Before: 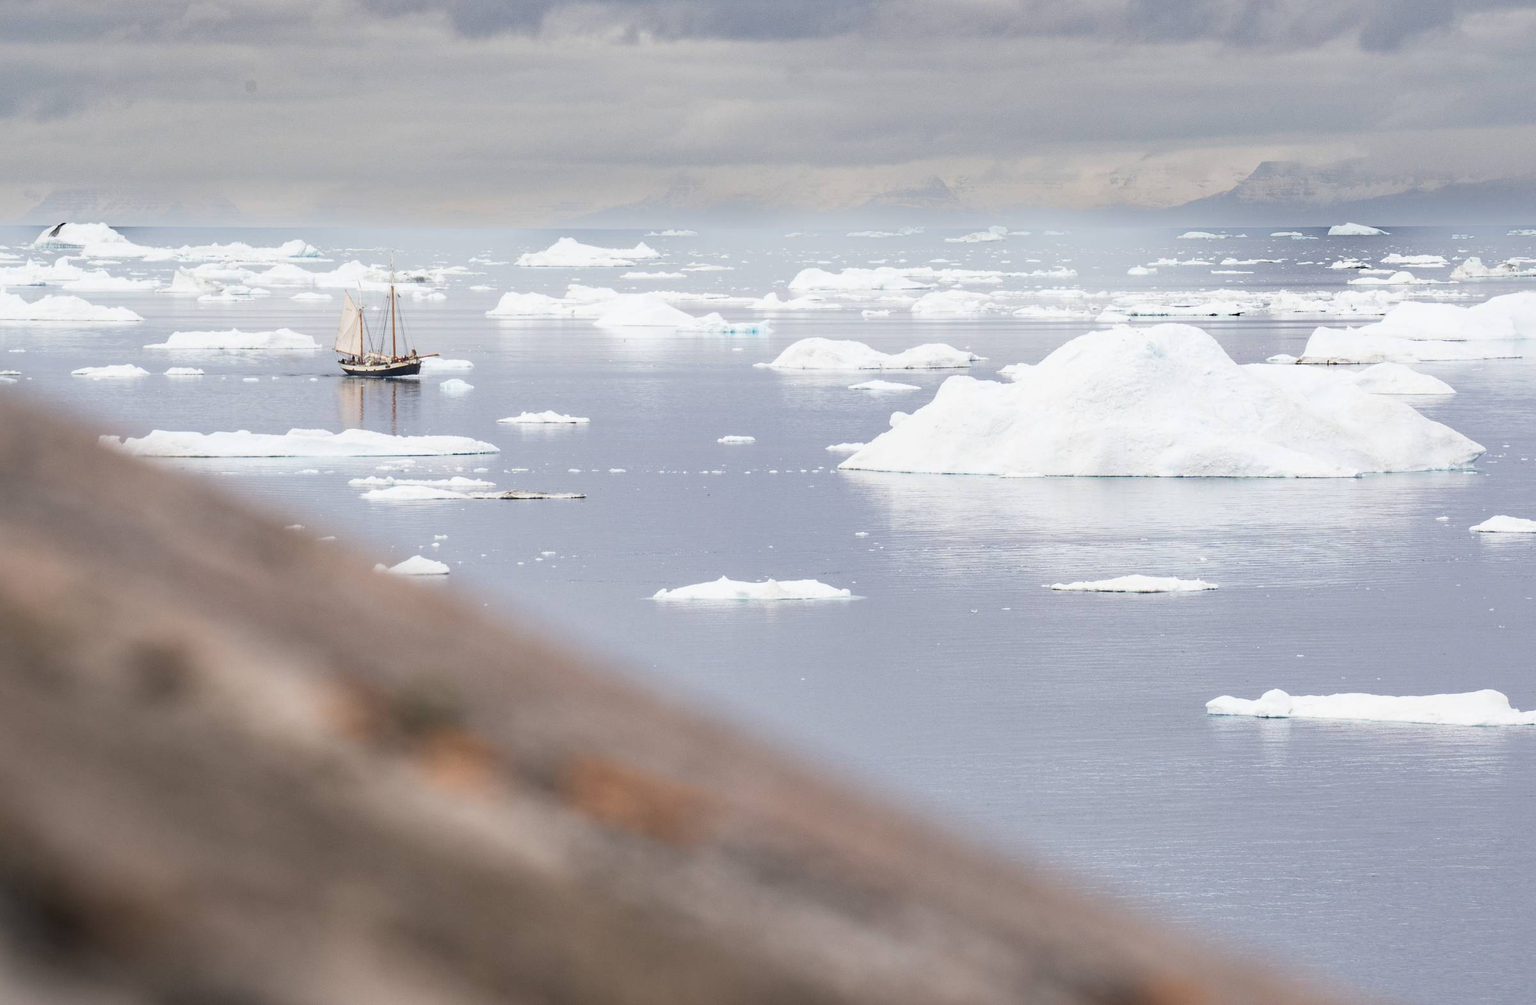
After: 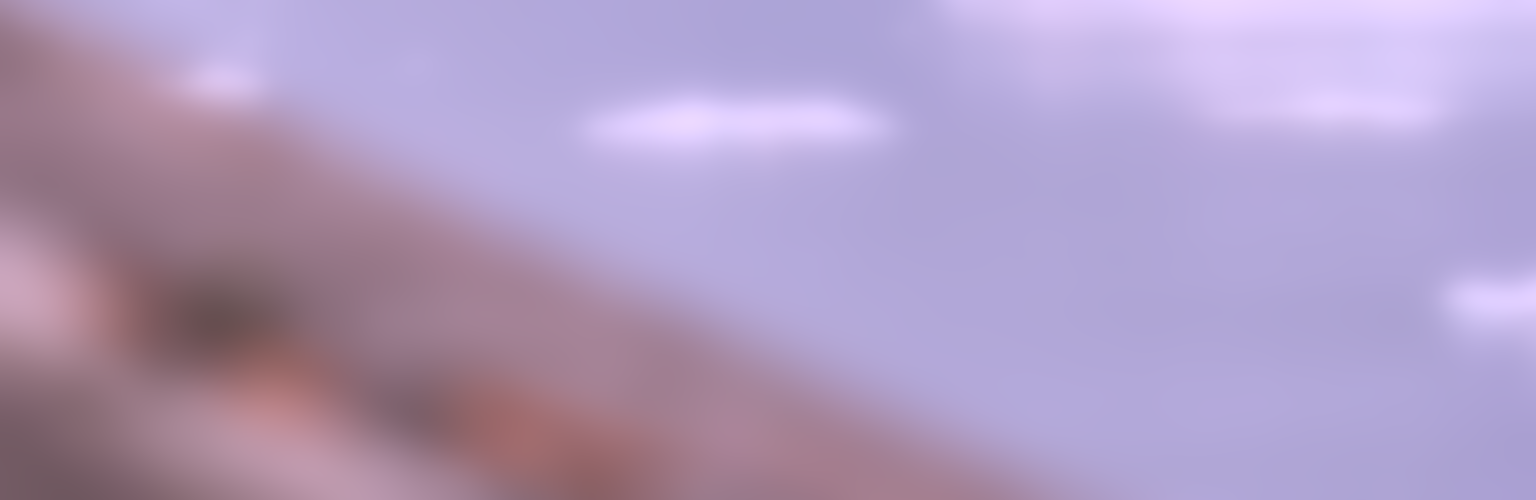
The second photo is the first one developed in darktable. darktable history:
color correction: highlights a* 15.46, highlights b* -20.56
lowpass: radius 16, unbound 0
crop: left 18.091%, top 51.13%, right 17.525%, bottom 16.85%
